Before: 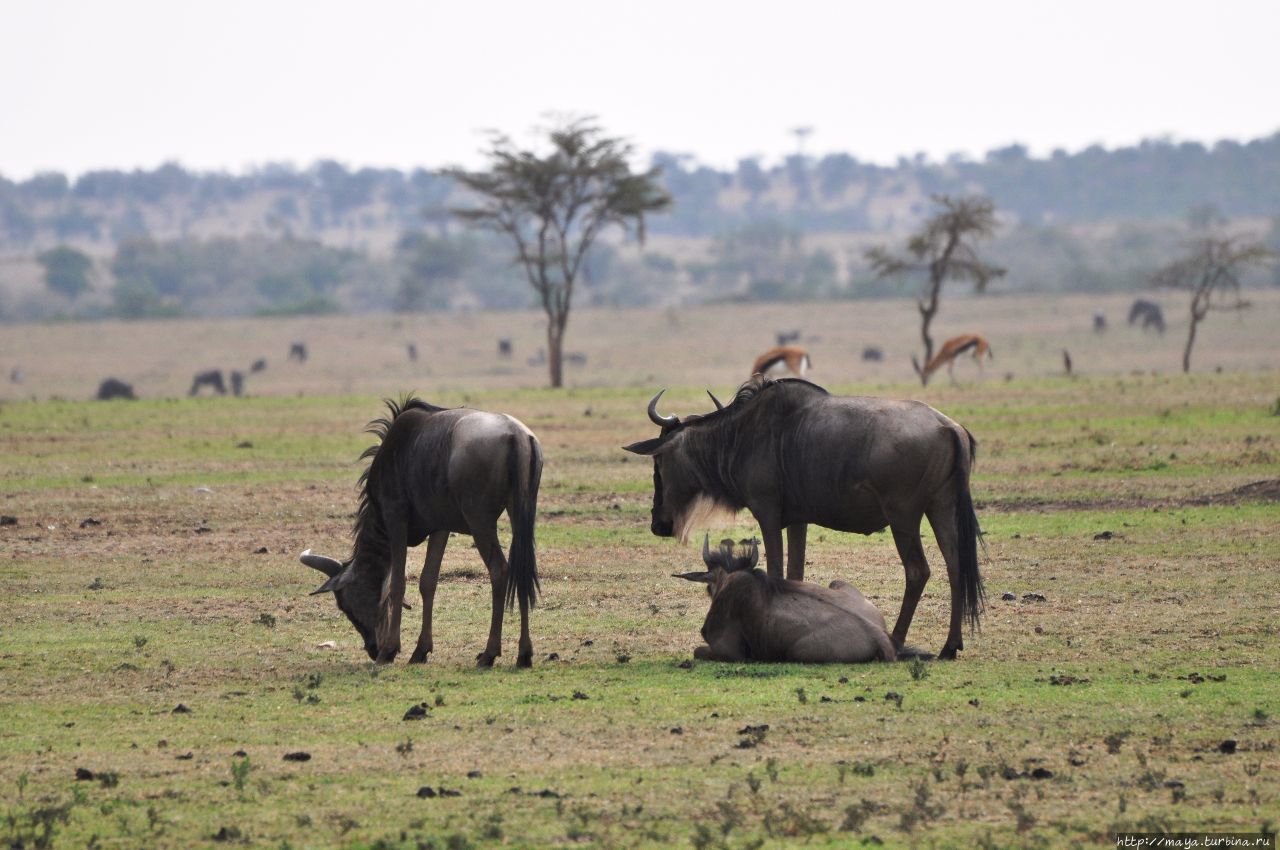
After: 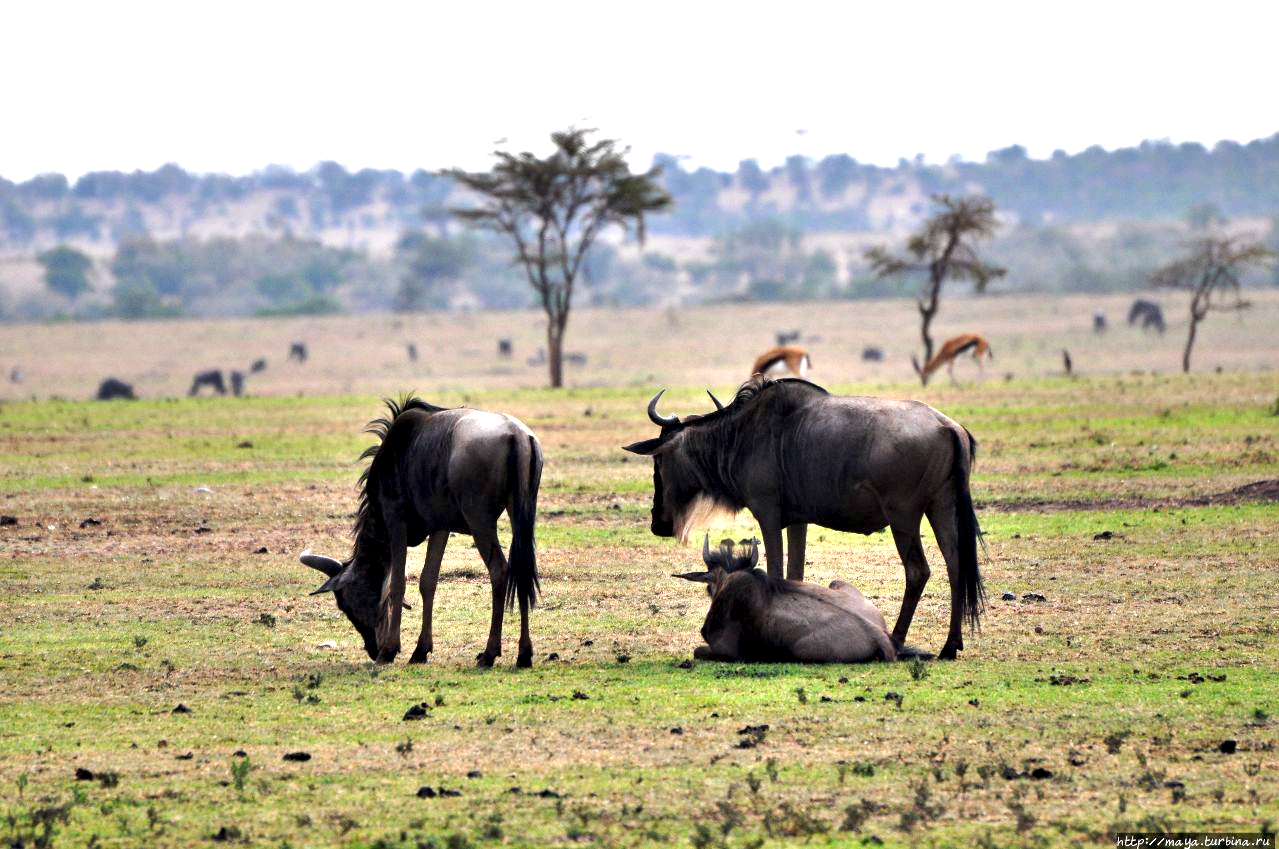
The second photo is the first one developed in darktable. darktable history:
crop: left 0.024%
contrast equalizer: octaves 7, y [[0.6 ×6], [0.55 ×6], [0 ×6], [0 ×6], [0 ×6]]
color balance rgb: perceptual saturation grading › global saturation 10.779%, perceptual brilliance grading › global brilliance 2.448%, perceptual brilliance grading › highlights -3.531%, global vibrance 20%
exposure: exposure 0.562 EV, compensate highlight preservation false
